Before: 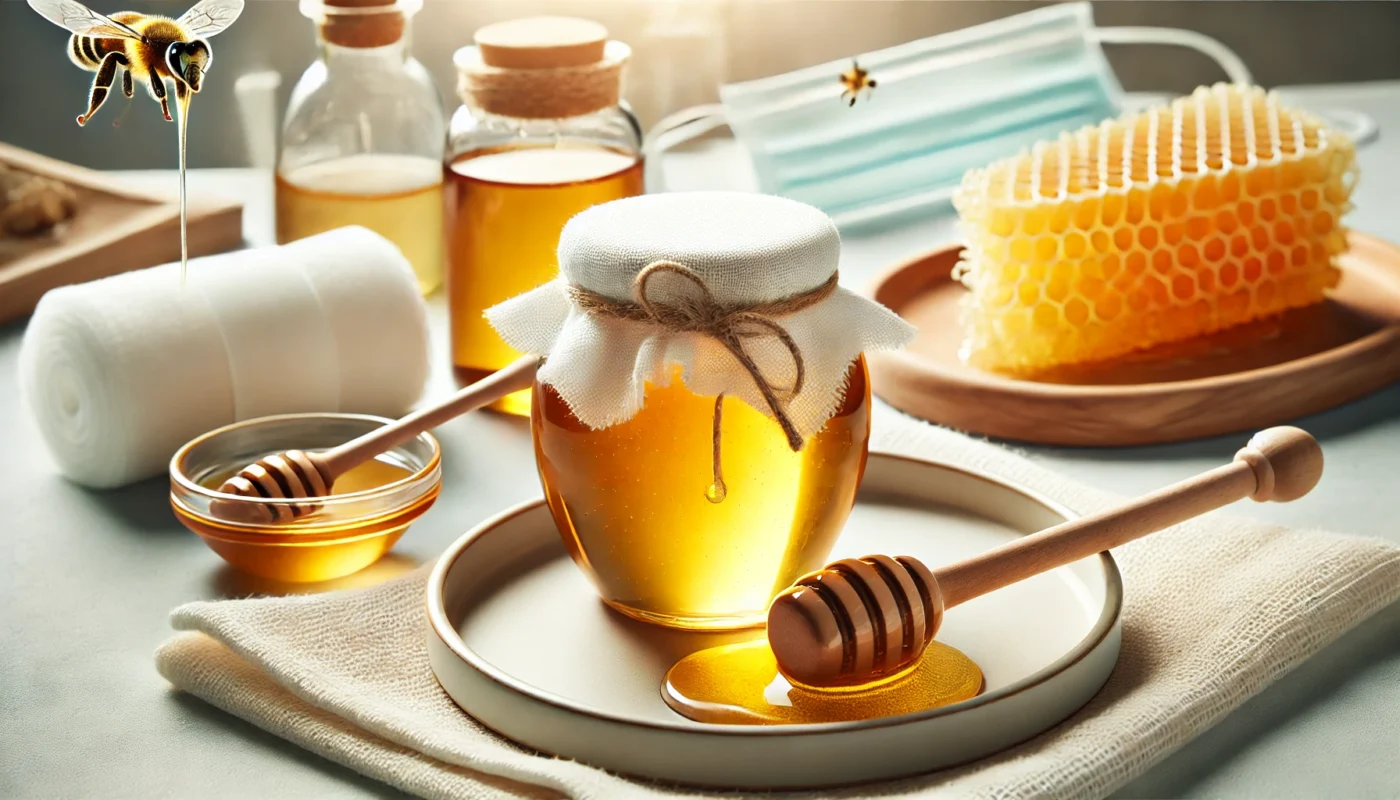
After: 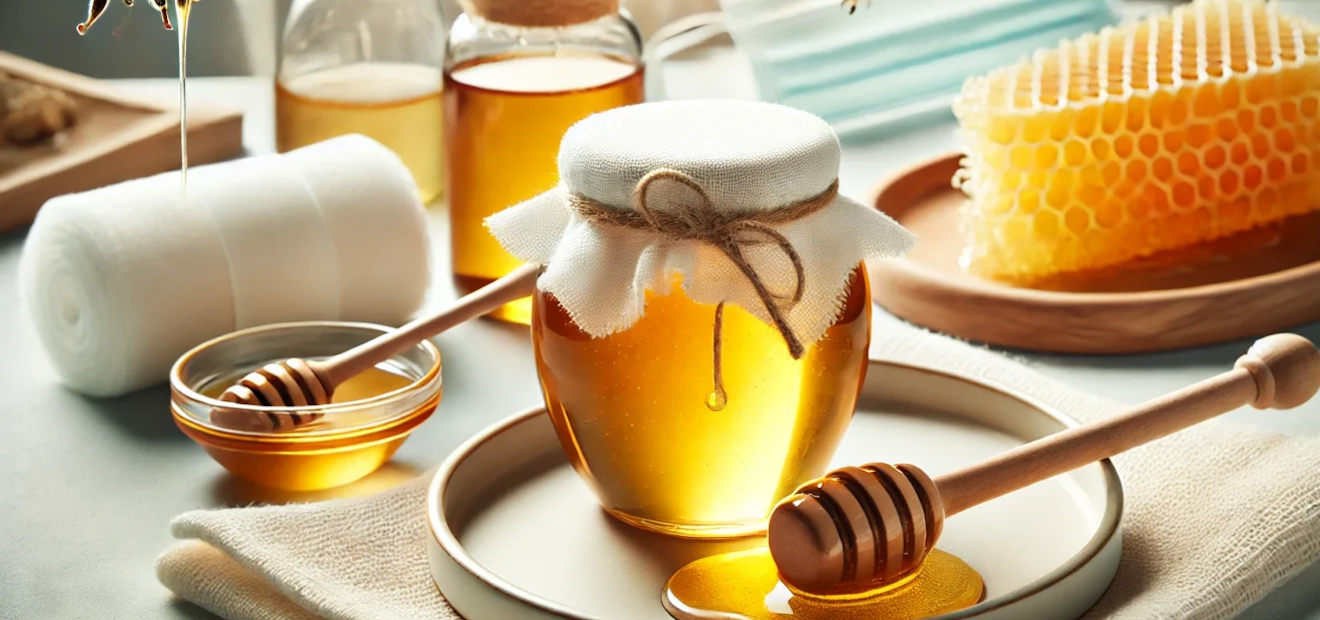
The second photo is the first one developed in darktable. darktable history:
crop and rotate: angle 0.059°, top 11.66%, right 5.731%, bottom 10.977%
